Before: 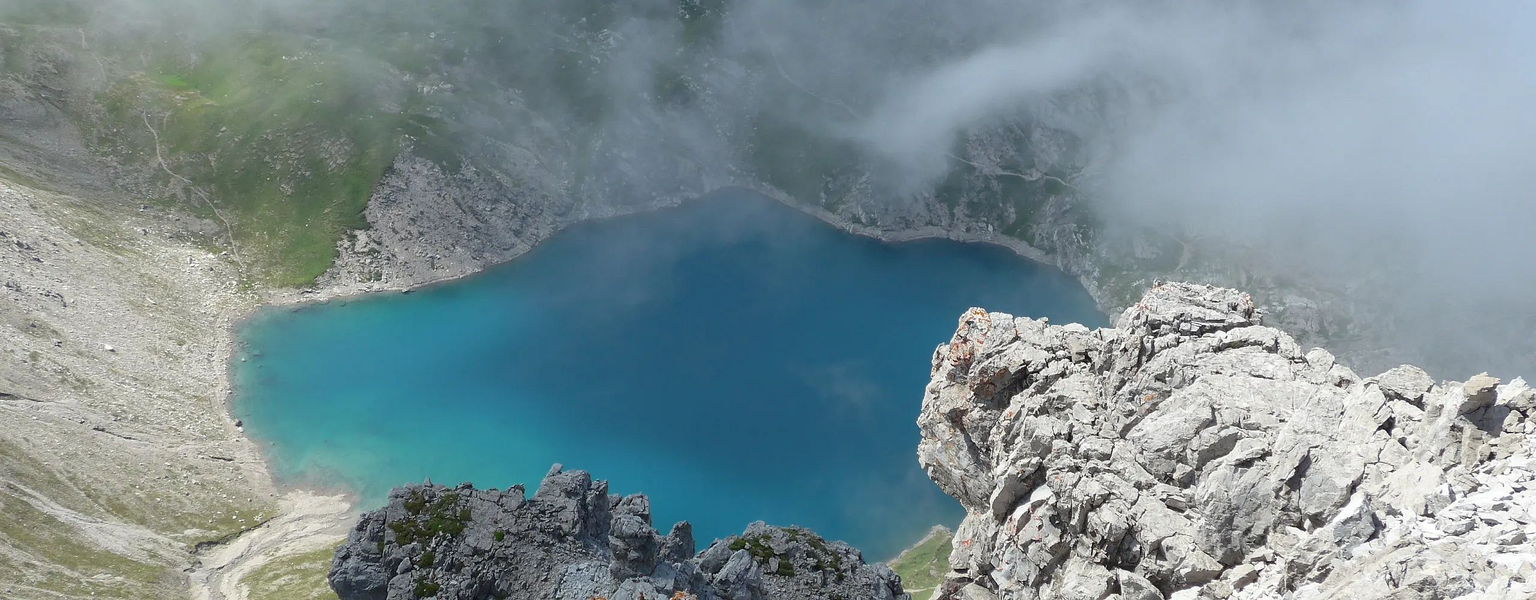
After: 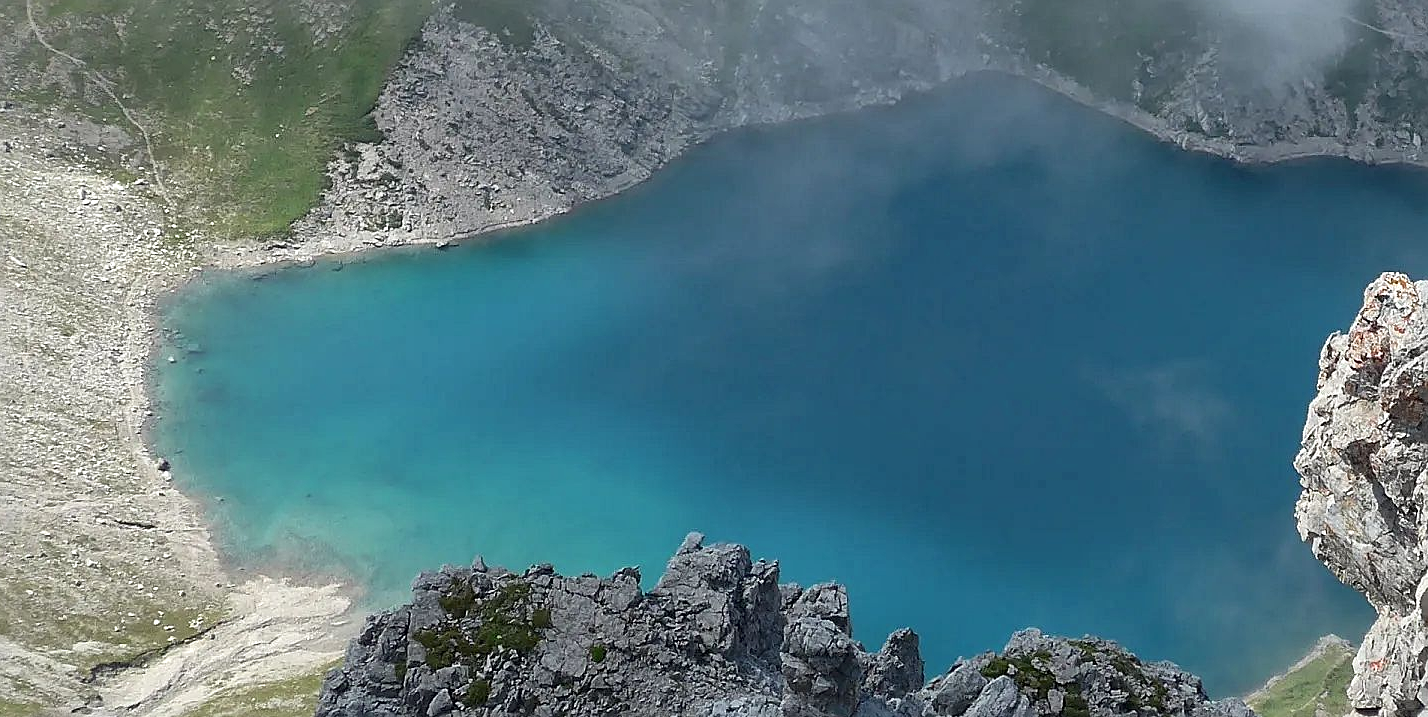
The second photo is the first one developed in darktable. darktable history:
sharpen: on, module defaults
tone equalizer: on, module defaults
crop: left 9.171%, top 24.053%, right 35.036%, bottom 4.186%
local contrast: mode bilateral grid, contrast 21, coarseness 51, detail 132%, midtone range 0.2
